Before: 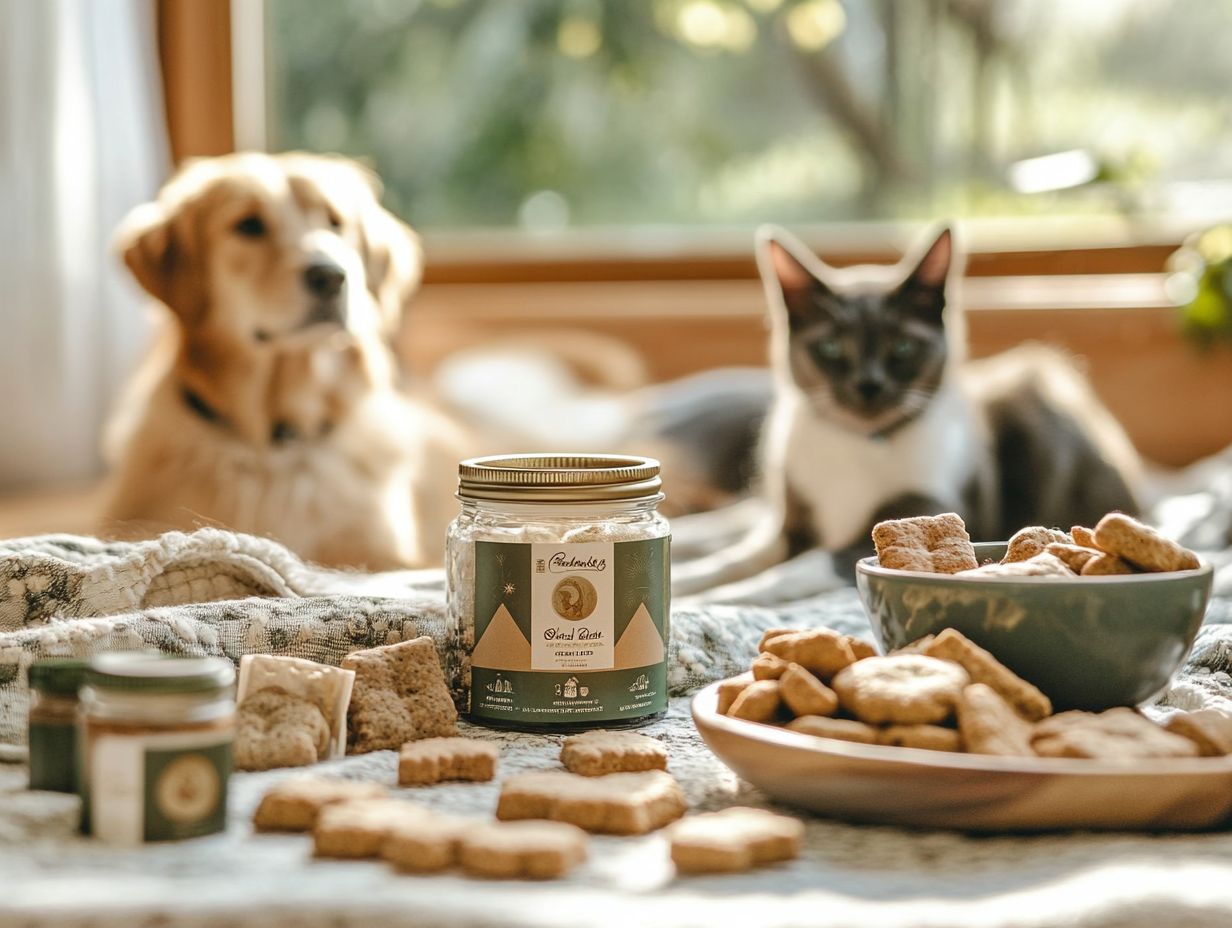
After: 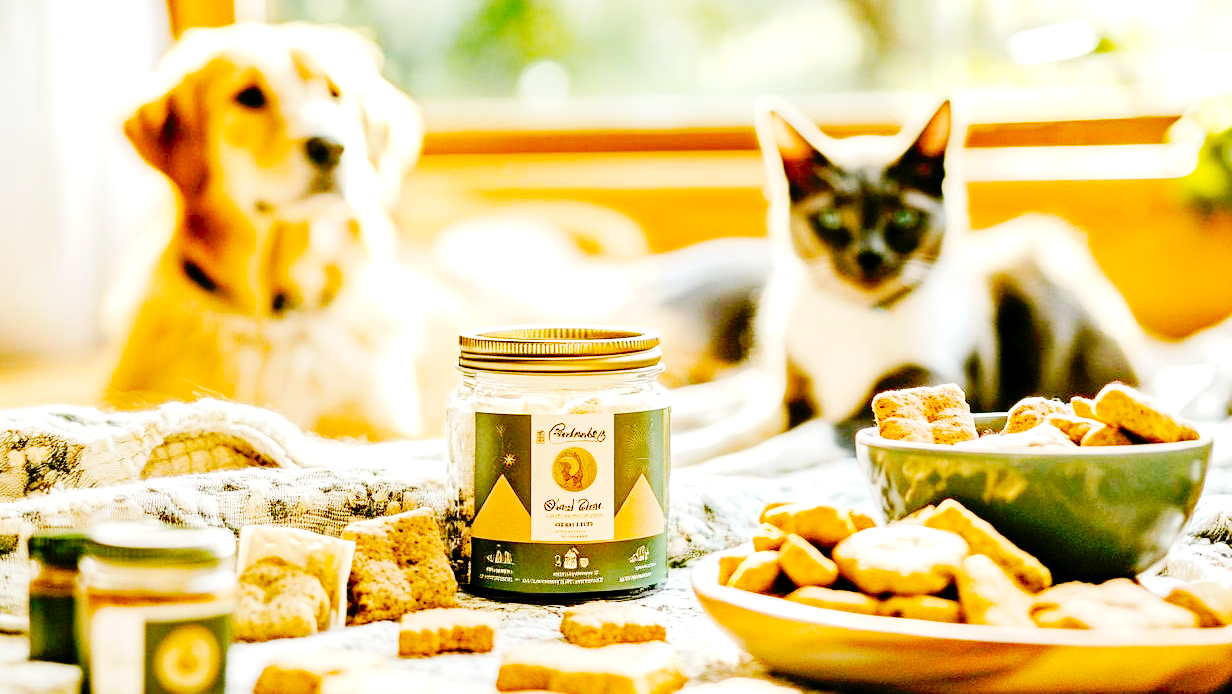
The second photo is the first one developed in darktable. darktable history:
color balance rgb: global offset › luminance -0.471%, perceptual saturation grading › global saturation 31.222%, global vibrance 20%
base curve: curves: ch0 [(0, 0) (0.036, 0.025) (0.121, 0.166) (0.206, 0.329) (0.605, 0.79) (1, 1)], preserve colors none
exposure: black level correction 0.008, exposure 0.971 EV, compensate highlight preservation false
crop: top 13.944%, bottom 11.251%
tone curve: curves: ch0 [(0, 0) (0.105, 0.044) (0.195, 0.128) (0.283, 0.283) (0.384, 0.404) (0.485, 0.531) (0.635, 0.7) (0.832, 0.858) (1, 0.977)]; ch1 [(0, 0) (0.161, 0.092) (0.35, 0.33) (0.379, 0.401) (0.448, 0.478) (0.498, 0.503) (0.531, 0.537) (0.586, 0.563) (0.687, 0.648) (1, 1)]; ch2 [(0, 0) (0.359, 0.372) (0.437, 0.437) (0.483, 0.484) (0.53, 0.515) (0.556, 0.553) (0.635, 0.589) (1, 1)], preserve colors none
